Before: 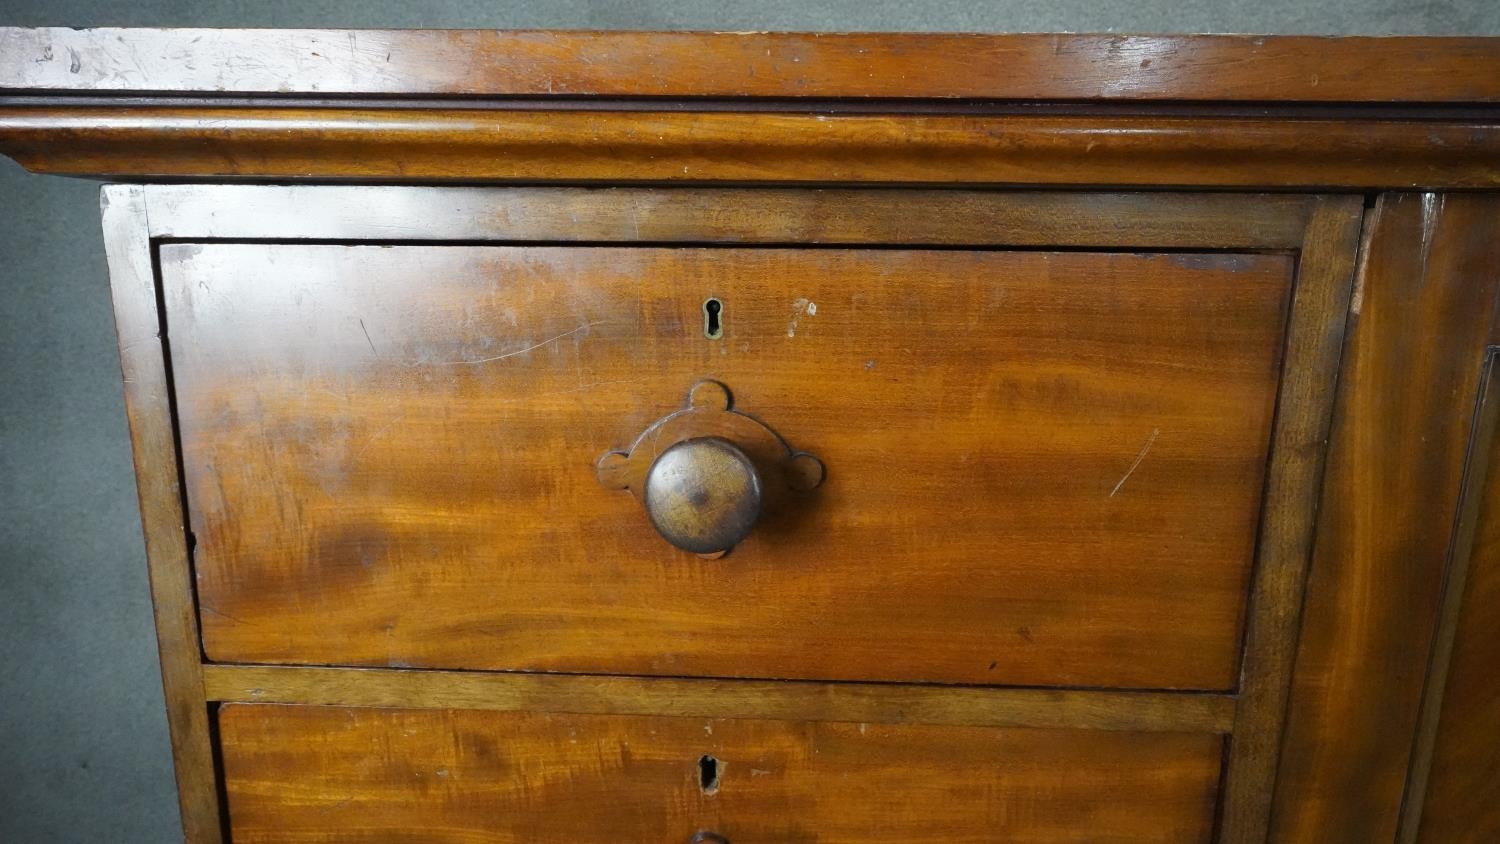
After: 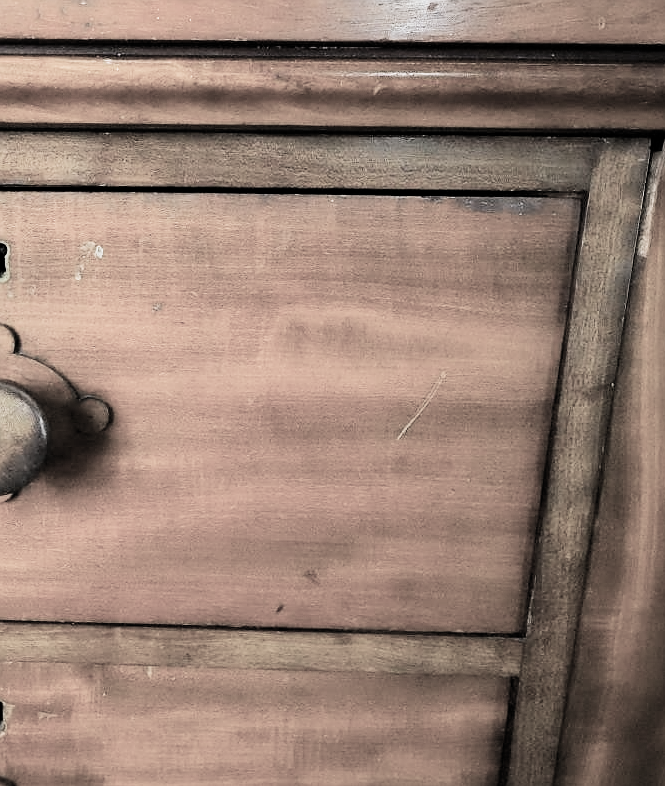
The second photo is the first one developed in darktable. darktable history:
sharpen: radius 0.973, amount 0.613
crop: left 47.586%, top 6.795%, right 8.068%
filmic rgb: black relative exposure -5.04 EV, white relative exposure 3.98 EV, hardness 2.88, contrast 1.387, highlights saturation mix -30.62%, color science v5 (2021), contrast in shadows safe, contrast in highlights safe
exposure: black level correction 0.001, exposure 1.117 EV, compensate highlight preservation false
